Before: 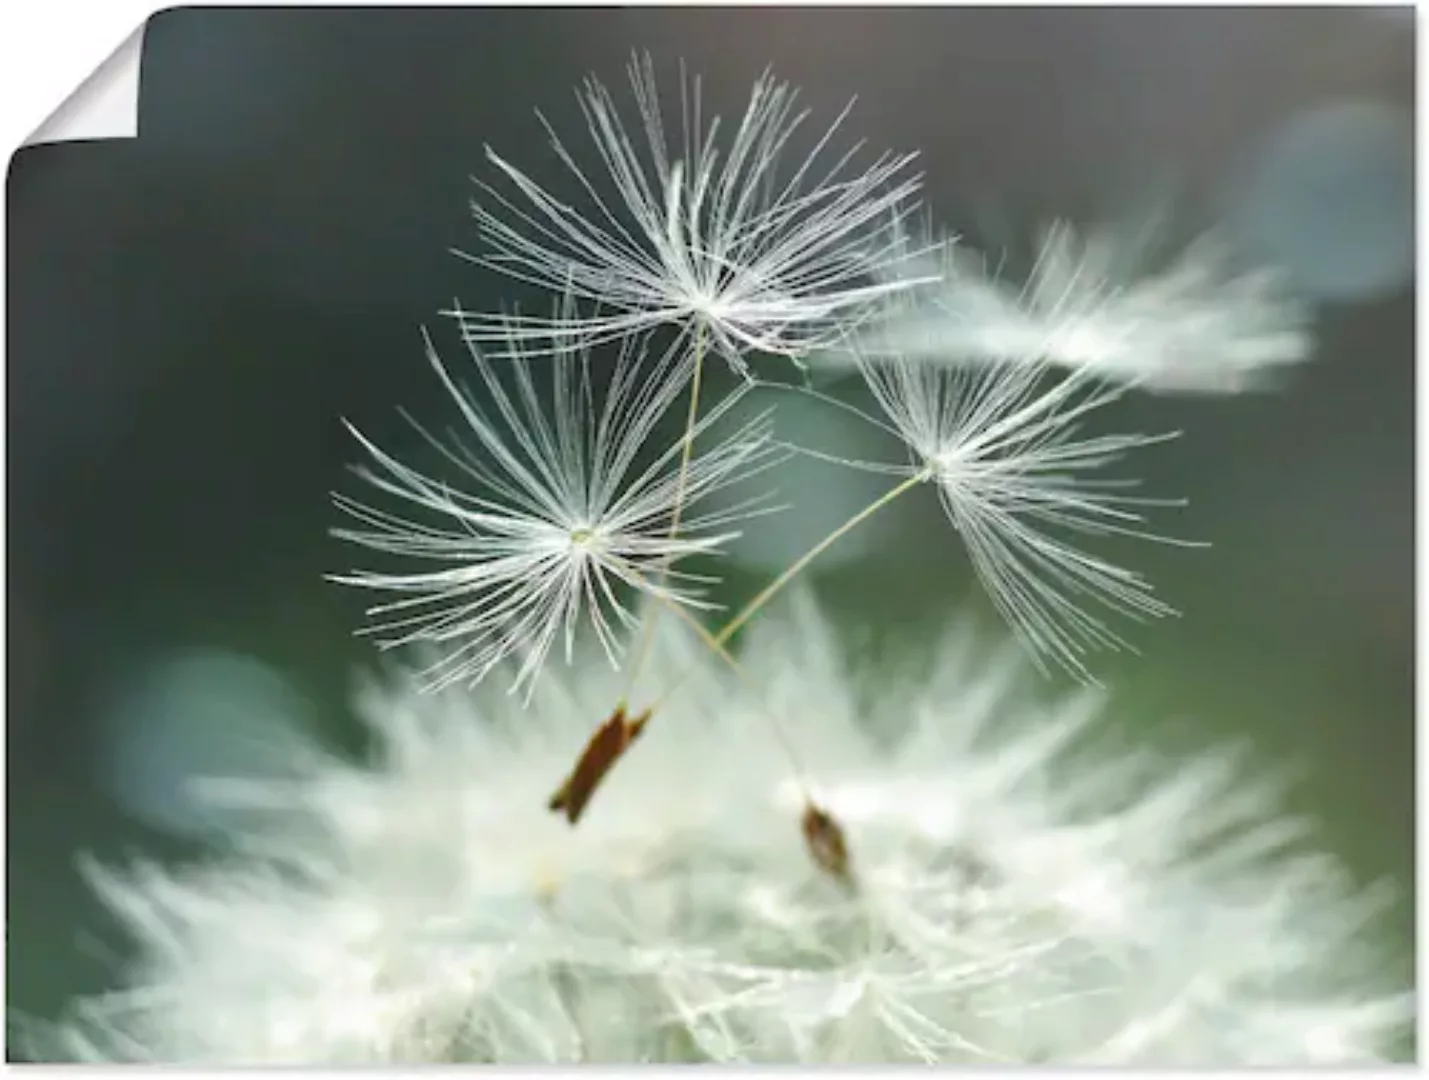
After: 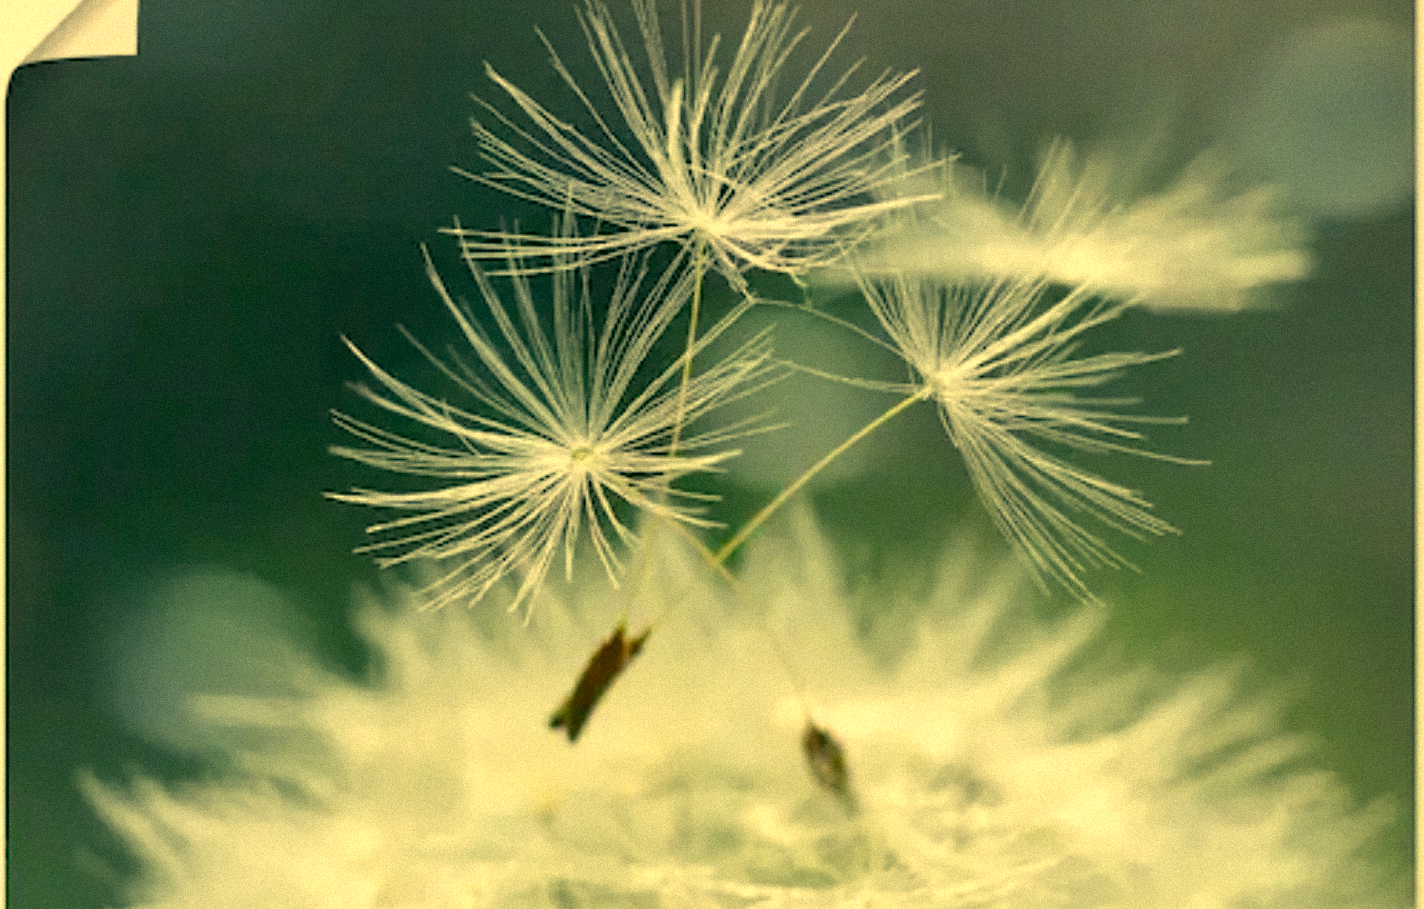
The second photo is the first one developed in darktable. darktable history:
crop: top 7.625%, bottom 8.027%
color correction: highlights a* 5.3, highlights b* 24.26, shadows a* -15.58, shadows b* 4.02
color balance rgb: shadows lift › chroma 2%, shadows lift › hue 263°, highlights gain › chroma 8%, highlights gain › hue 84°, linear chroma grading › global chroma -15%, saturation formula JzAzBz (2021)
exposure: black level correction 0.01, exposure 0.011 EV, compensate highlight preservation false
grain: mid-tones bias 0%
